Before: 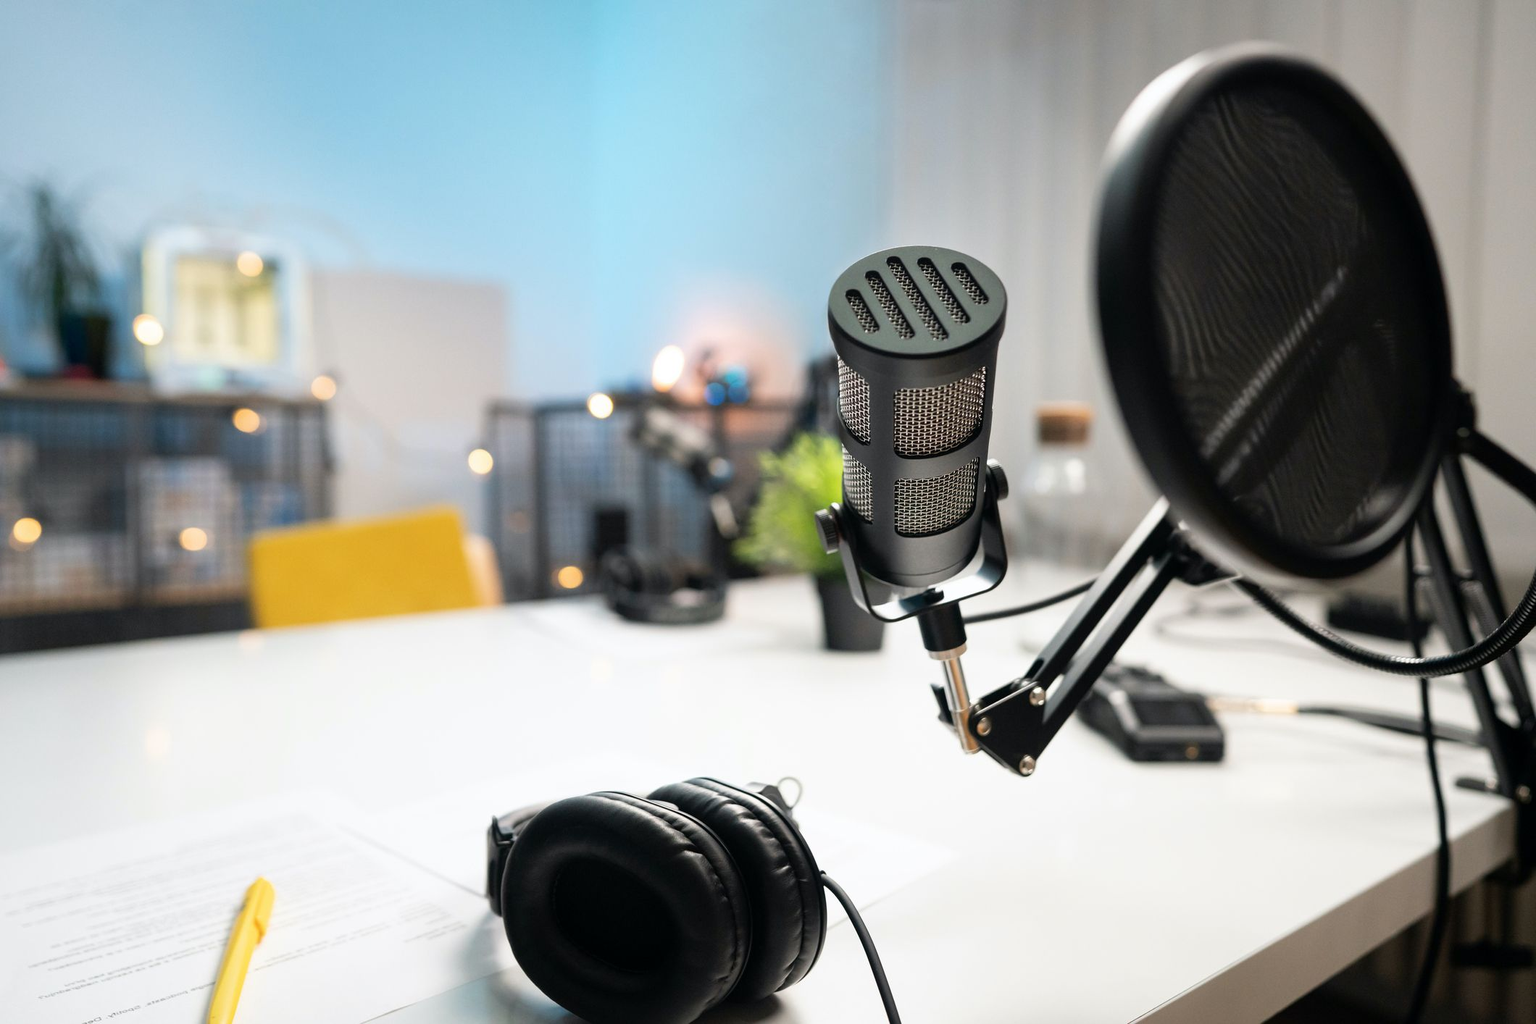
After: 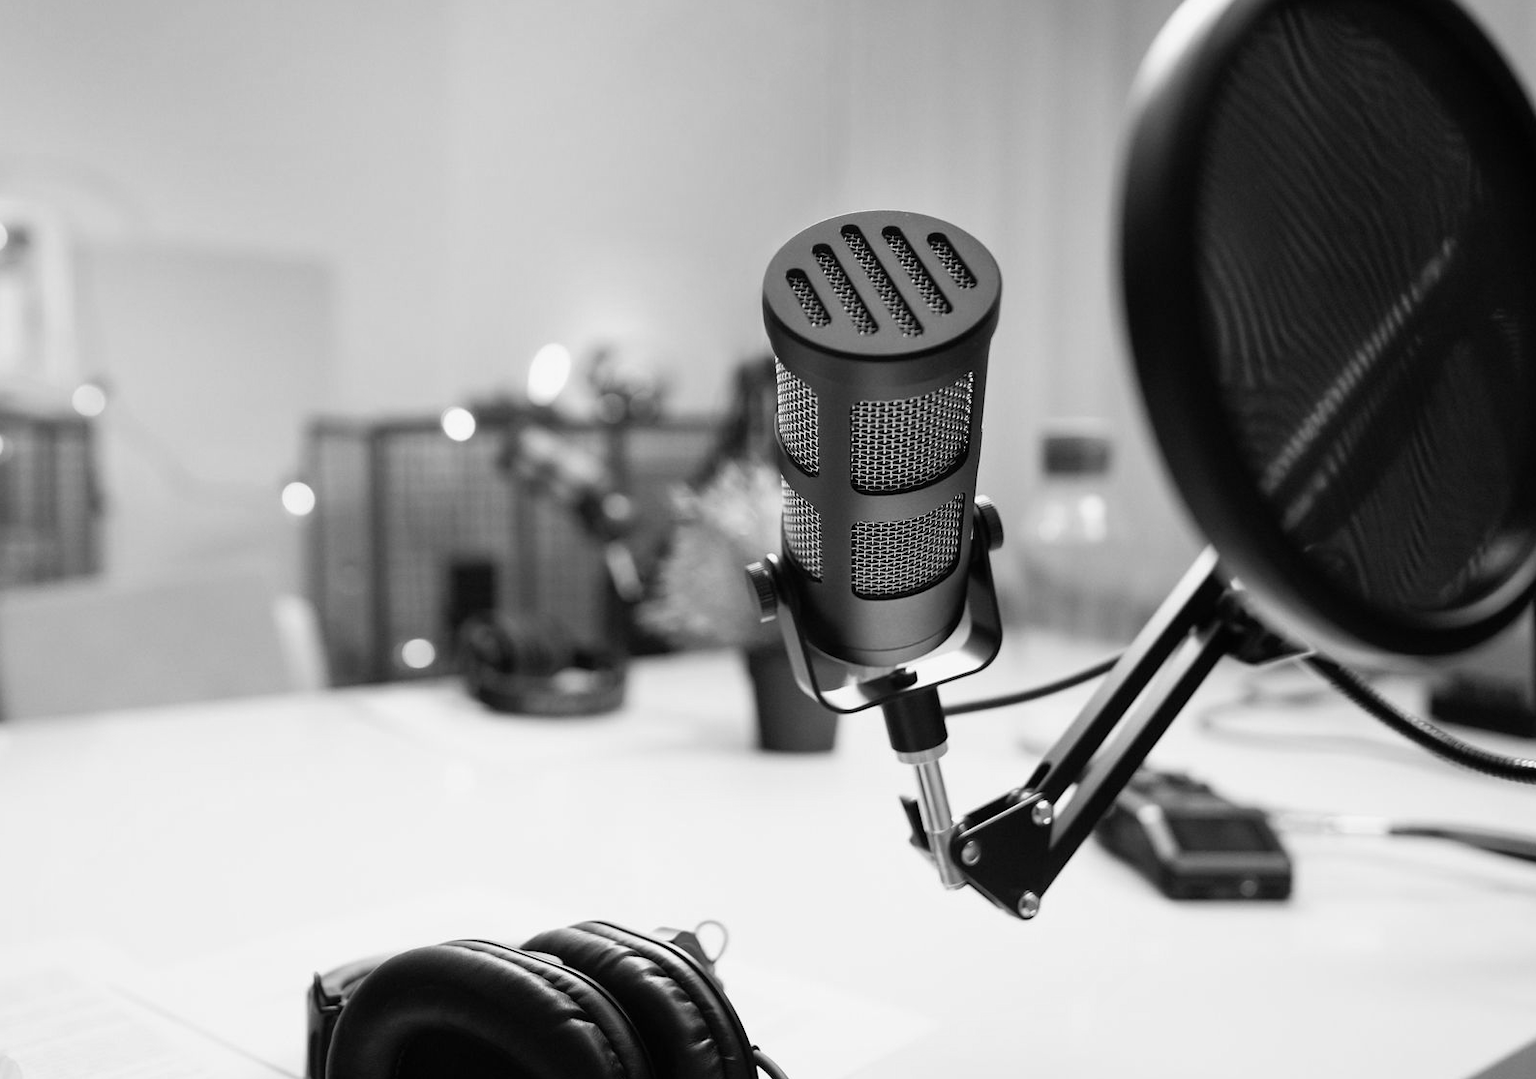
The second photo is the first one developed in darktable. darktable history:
tone equalizer: on, module defaults
monochrome: a -35.87, b 49.73, size 1.7
crop: left 16.768%, top 8.653%, right 8.362%, bottom 12.485%
